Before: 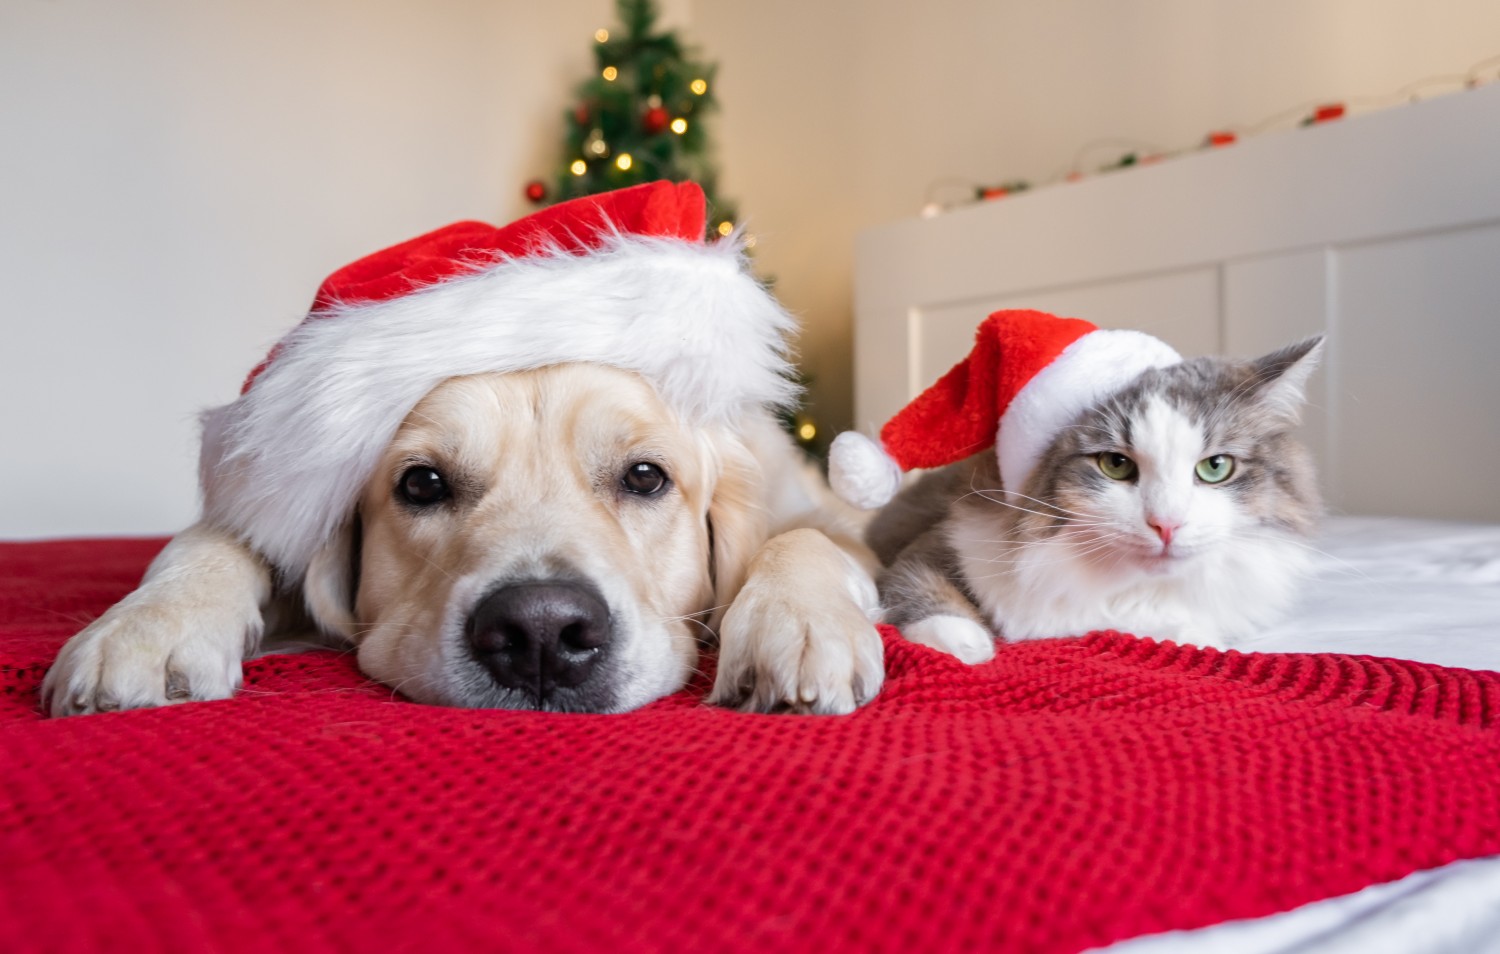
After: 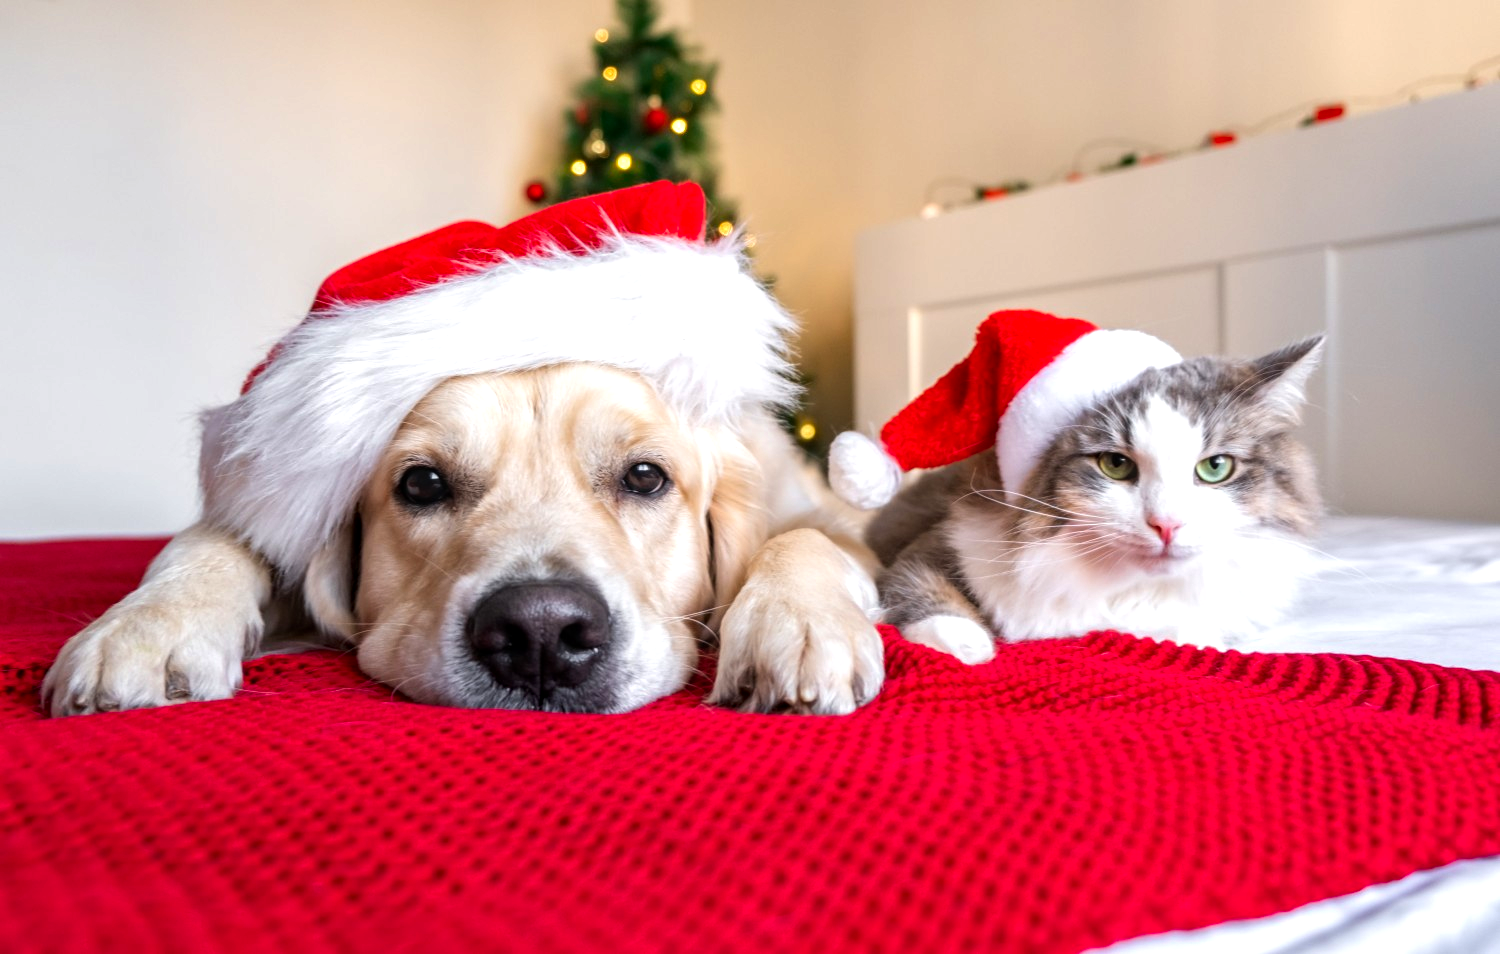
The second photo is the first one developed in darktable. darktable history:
color balance: contrast 10%
exposure: exposure 0.161 EV, compensate highlight preservation false
local contrast: on, module defaults
contrast brightness saturation: saturation 0.13
